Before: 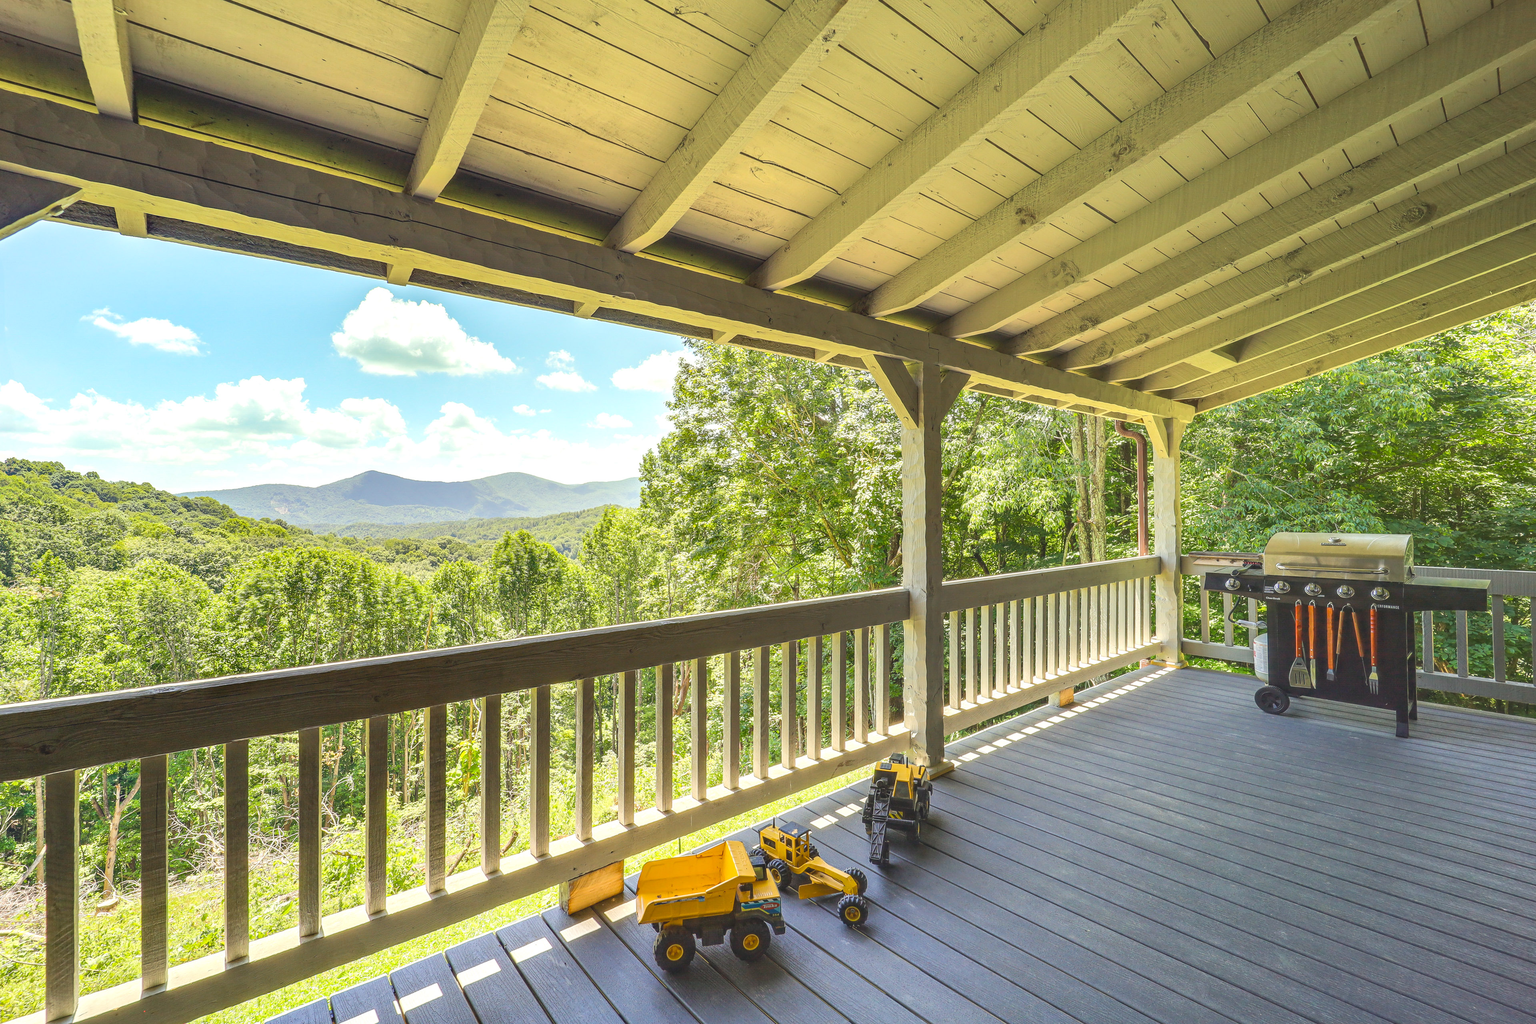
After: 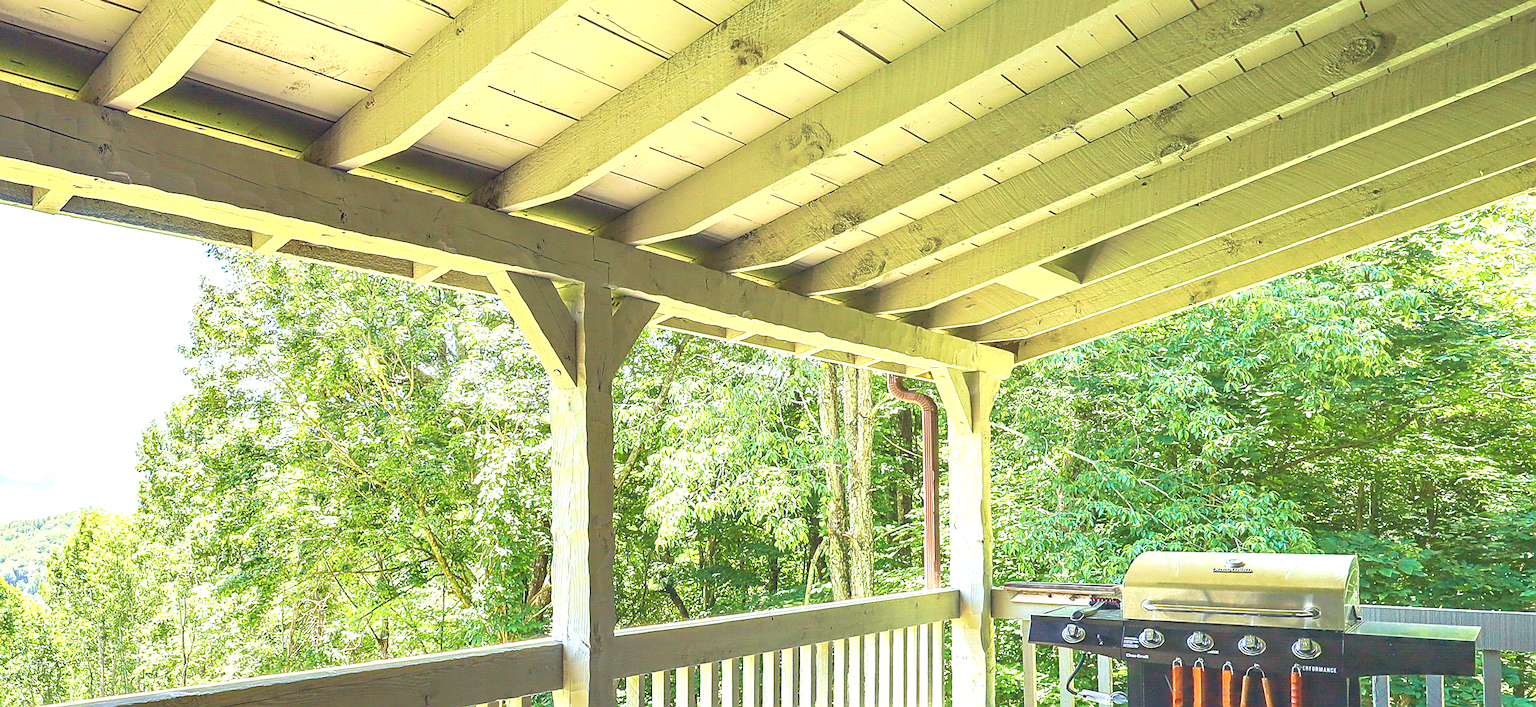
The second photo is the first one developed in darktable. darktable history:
exposure: exposure 1 EV, compensate highlight preservation false
crop: left 36.039%, top 17.897%, right 0.631%, bottom 38.324%
sharpen: on, module defaults
color calibration: illuminant as shot in camera, x 0.369, y 0.376, temperature 4322.5 K
velvia: strength 44.49%
